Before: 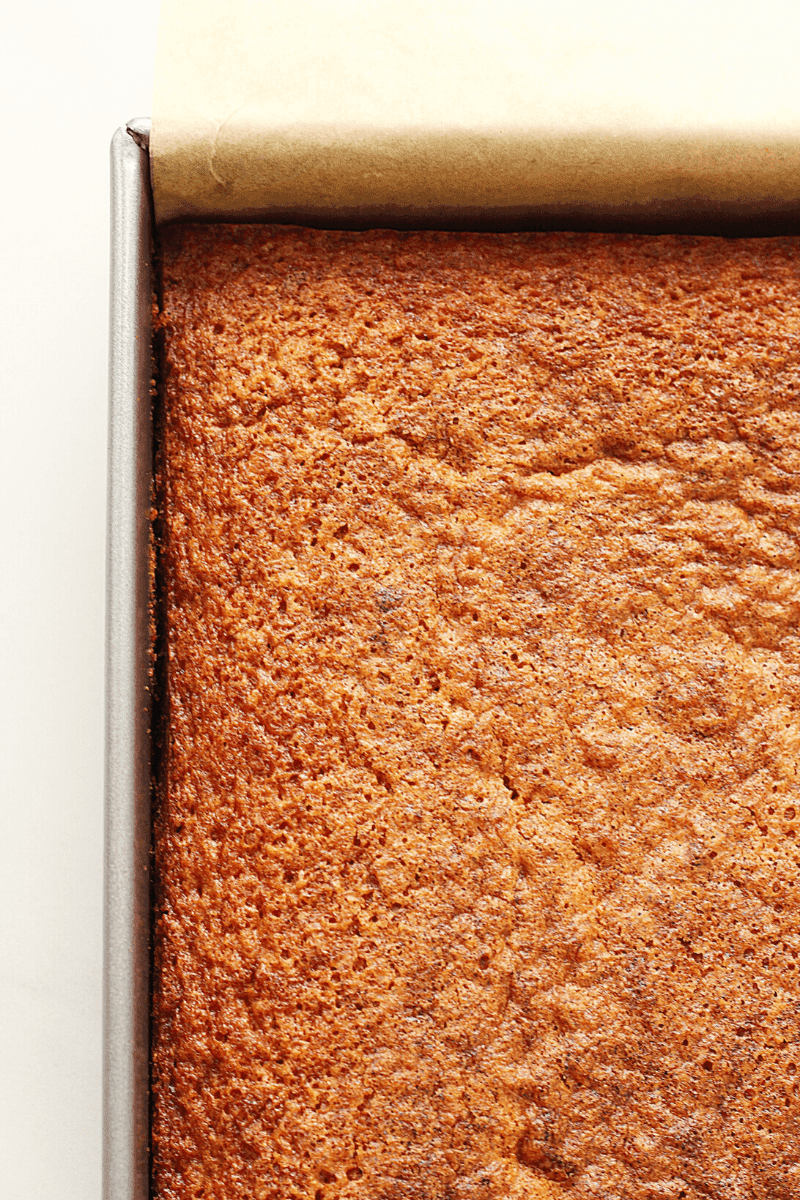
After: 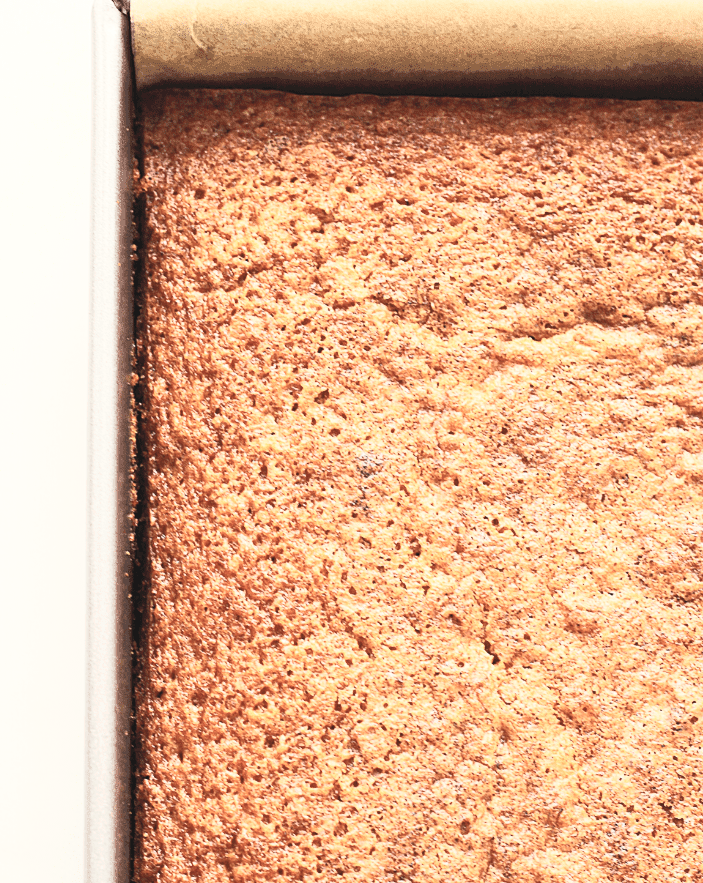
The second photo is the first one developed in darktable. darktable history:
crop and rotate: left 2.425%, top 11.305%, right 9.6%, bottom 15.08%
contrast brightness saturation: contrast 0.43, brightness 0.56, saturation -0.19
